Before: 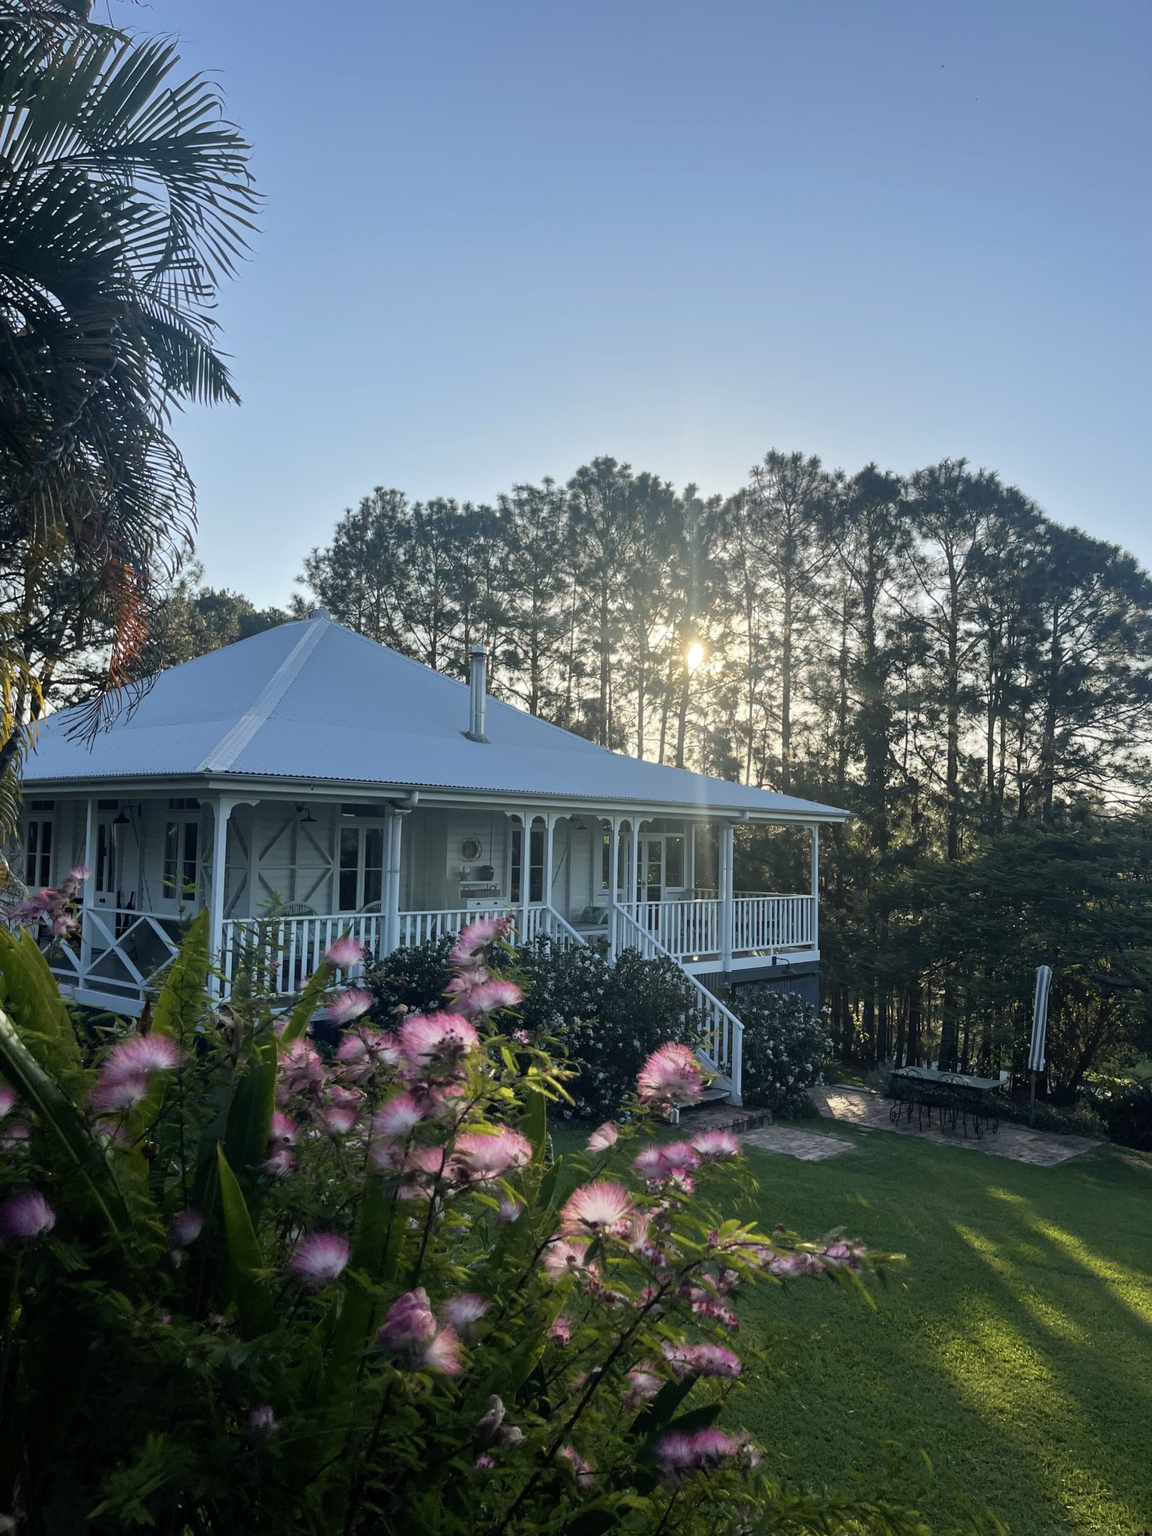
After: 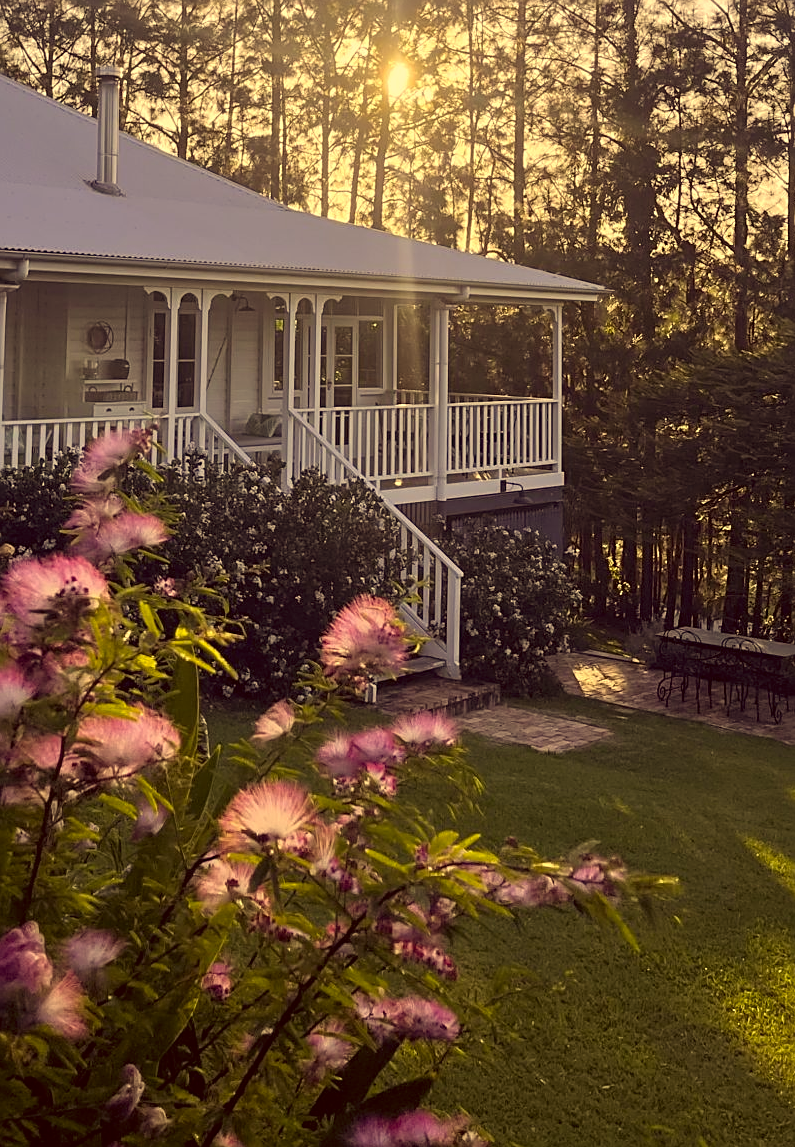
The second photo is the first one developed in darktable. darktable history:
color correction: highlights a* 10.12, highlights b* 39.04, shadows a* 14.62, shadows b* 3.37
sharpen: on, module defaults
crop: left 34.479%, top 38.822%, right 13.718%, bottom 5.172%
